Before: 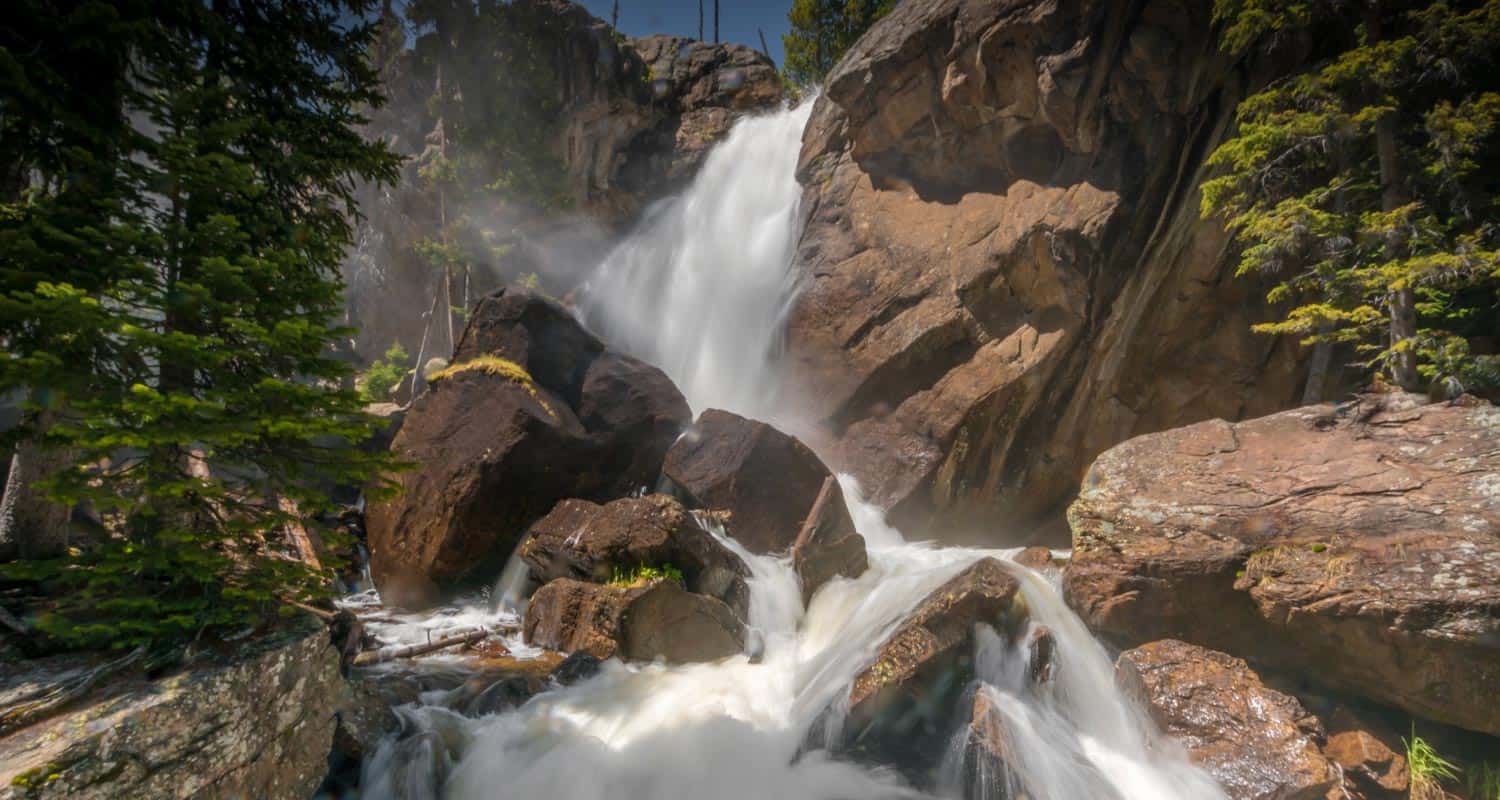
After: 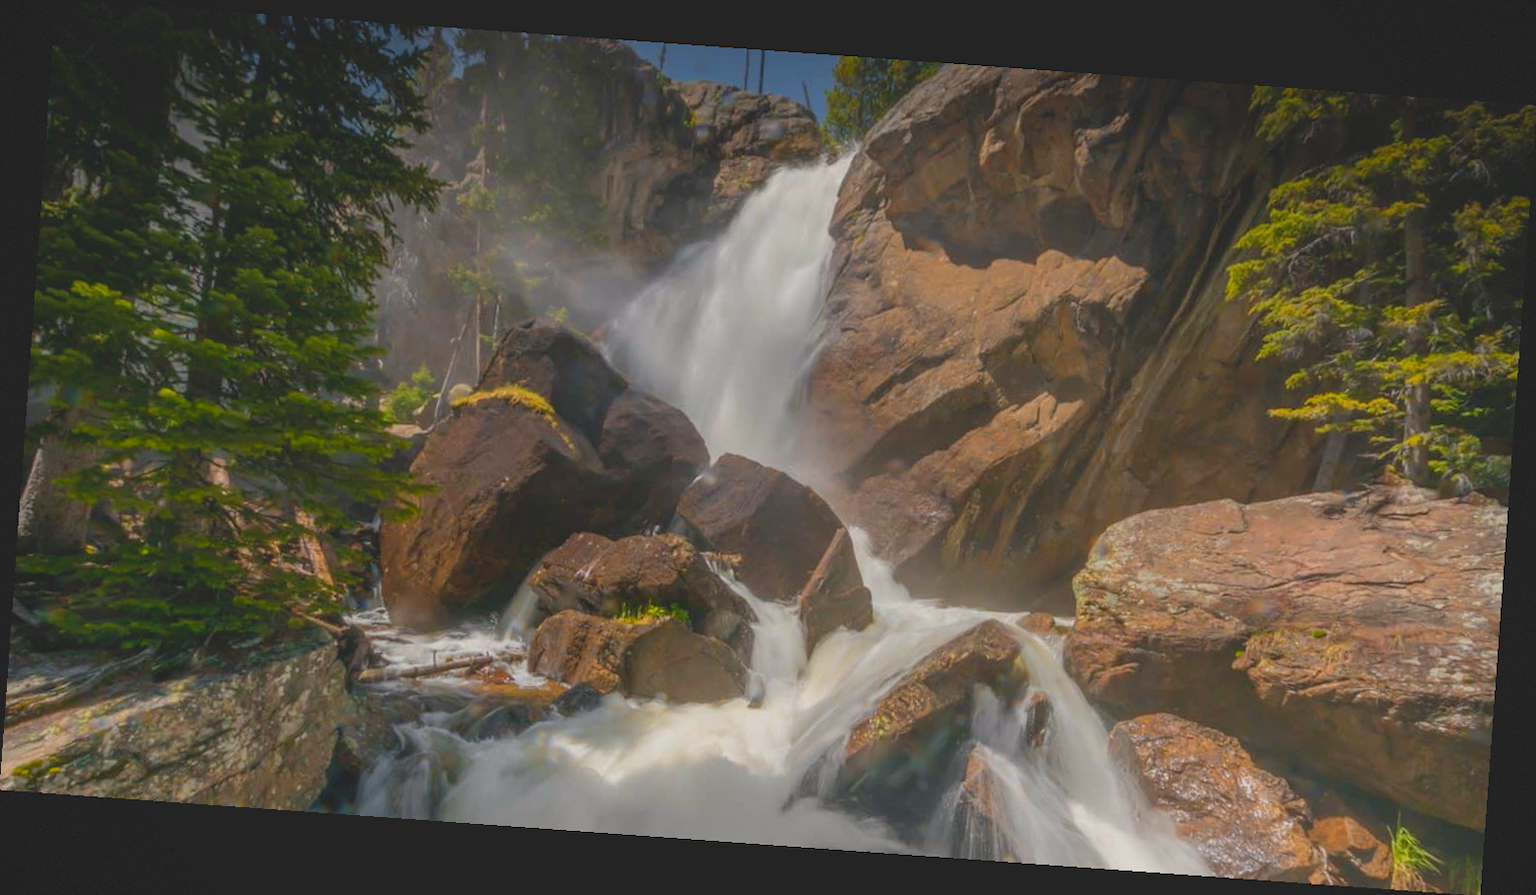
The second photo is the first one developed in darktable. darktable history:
vignetting: fall-off start 97.28%, fall-off radius 79%, brightness -0.462, saturation -0.3, width/height ratio 1.114, dithering 8-bit output, unbound false
contrast brightness saturation: contrast -0.28
rotate and perspective: rotation 4.1°, automatic cropping off
white balance: red 1.009, blue 0.985
color balance: output saturation 110%
